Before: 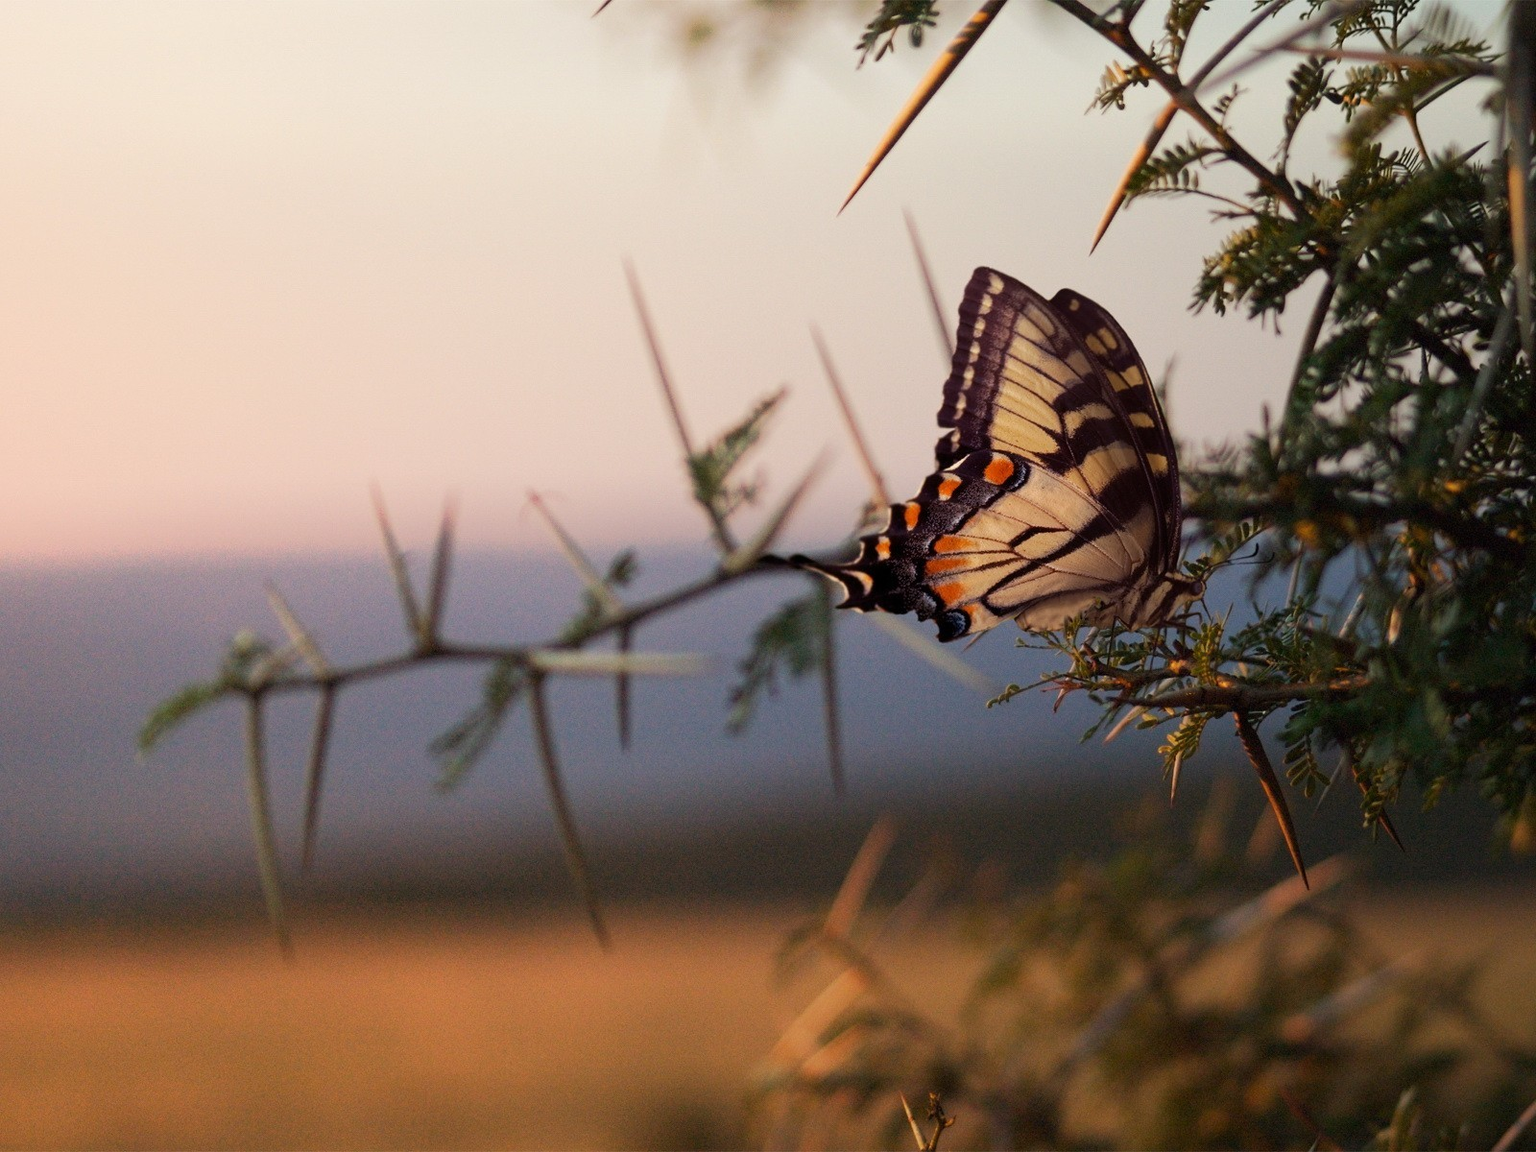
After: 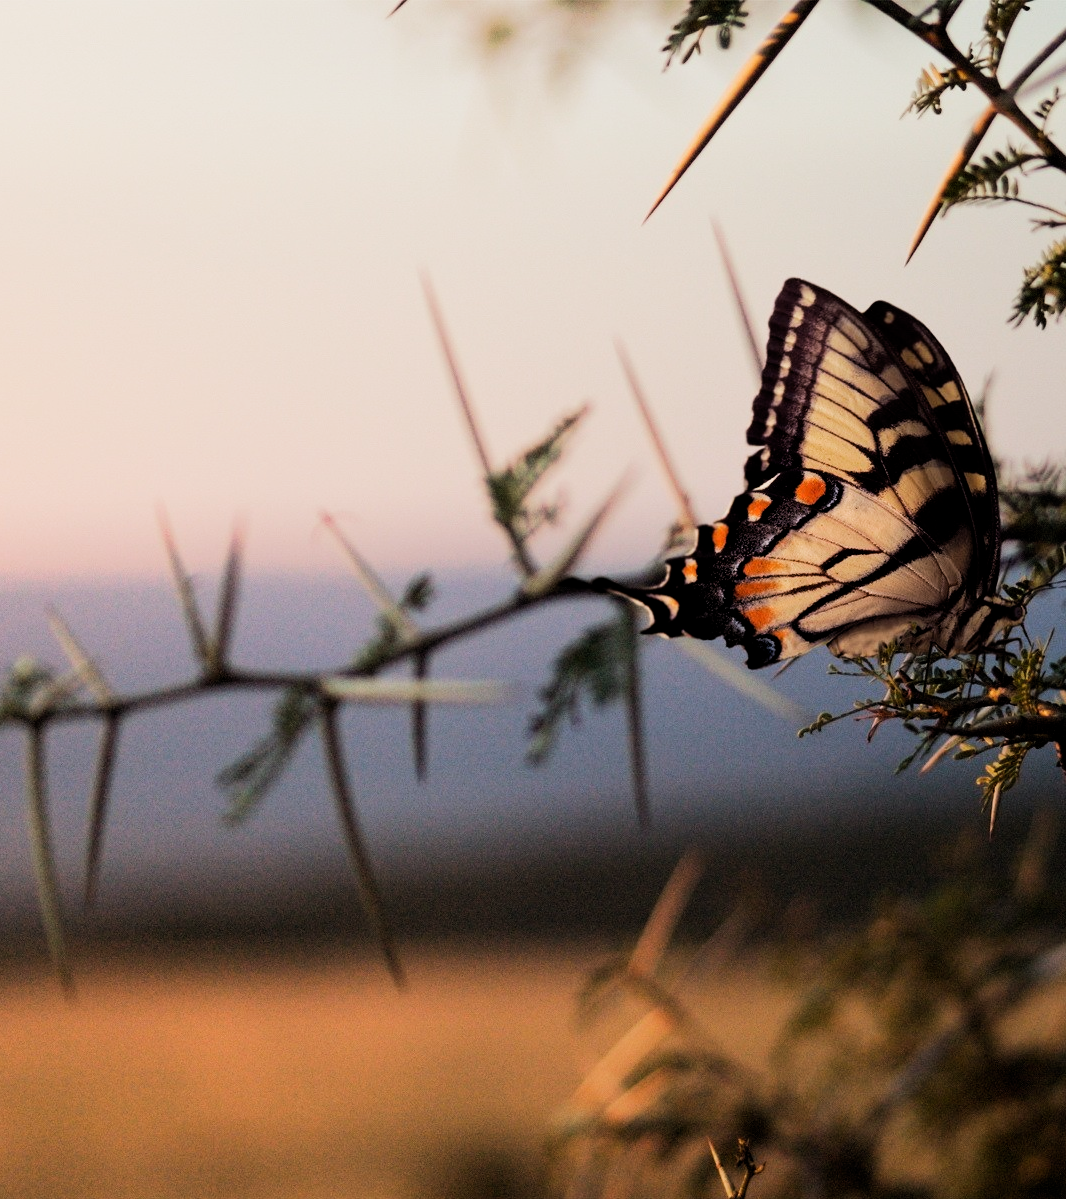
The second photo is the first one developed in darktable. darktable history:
tone equalizer: -8 EV -0.75 EV, -7 EV -0.7 EV, -6 EV -0.6 EV, -5 EV -0.4 EV, -3 EV 0.4 EV, -2 EV 0.6 EV, -1 EV 0.7 EV, +0 EV 0.75 EV, edges refinement/feathering 500, mask exposure compensation -1.57 EV, preserve details no
crop and rotate: left 14.385%, right 18.948%
filmic rgb: middle gray luminance 18.42%, black relative exposure -9 EV, white relative exposure 3.75 EV, threshold 6 EV, target black luminance 0%, hardness 4.85, latitude 67.35%, contrast 0.955, highlights saturation mix 20%, shadows ↔ highlights balance 21.36%, add noise in highlights 0, preserve chrominance luminance Y, color science v3 (2019), use custom middle-gray values true, iterations of high-quality reconstruction 0, contrast in highlights soft, enable highlight reconstruction true
